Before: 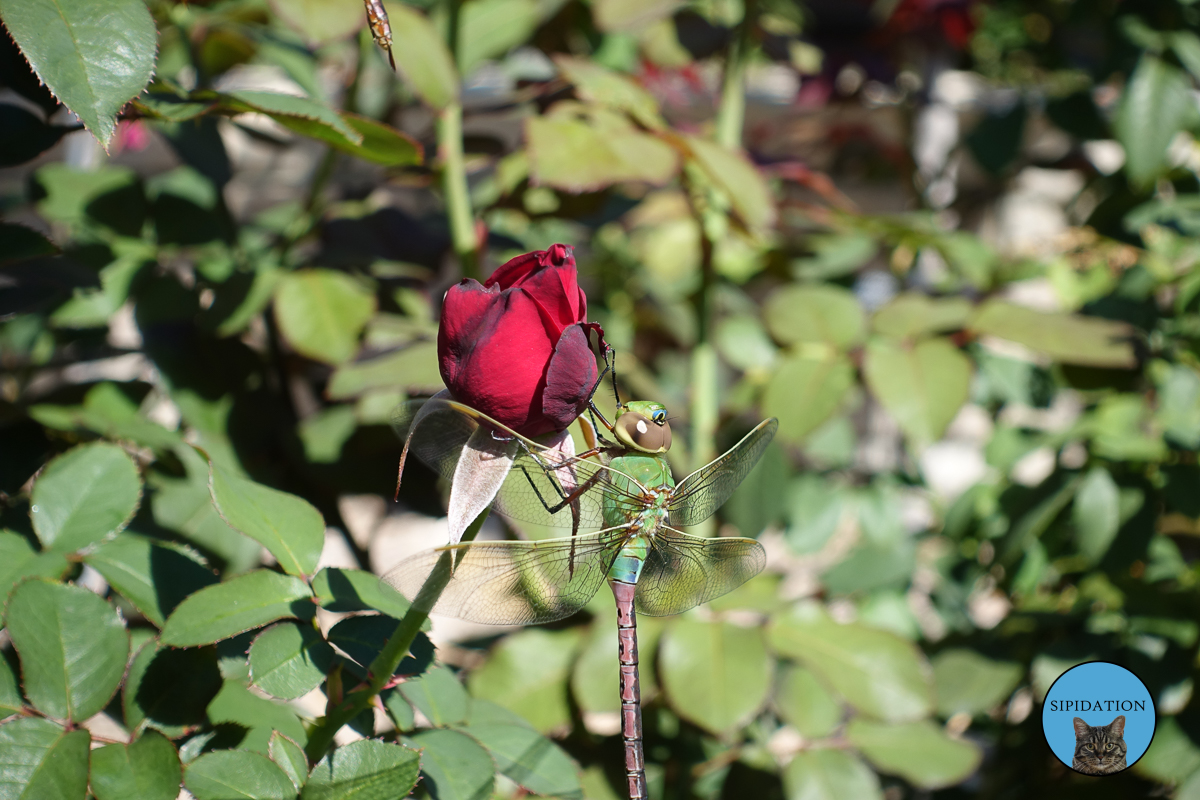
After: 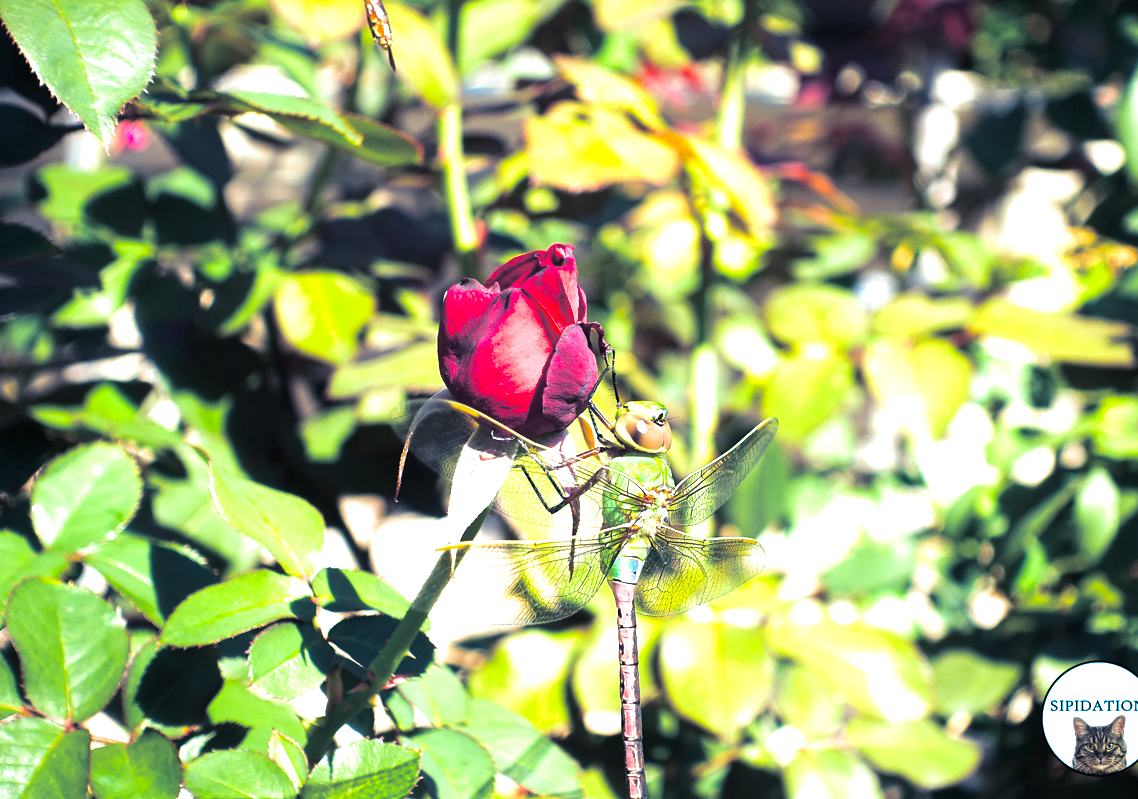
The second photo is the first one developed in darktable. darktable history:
crop and rotate: right 5.167%
split-toning: shadows › hue 230.4°
color balance rgb: linear chroma grading › global chroma 15%, perceptual saturation grading › global saturation 30%
exposure: black level correction 0.001, exposure 1.398 EV, compensate exposure bias true, compensate highlight preservation false
